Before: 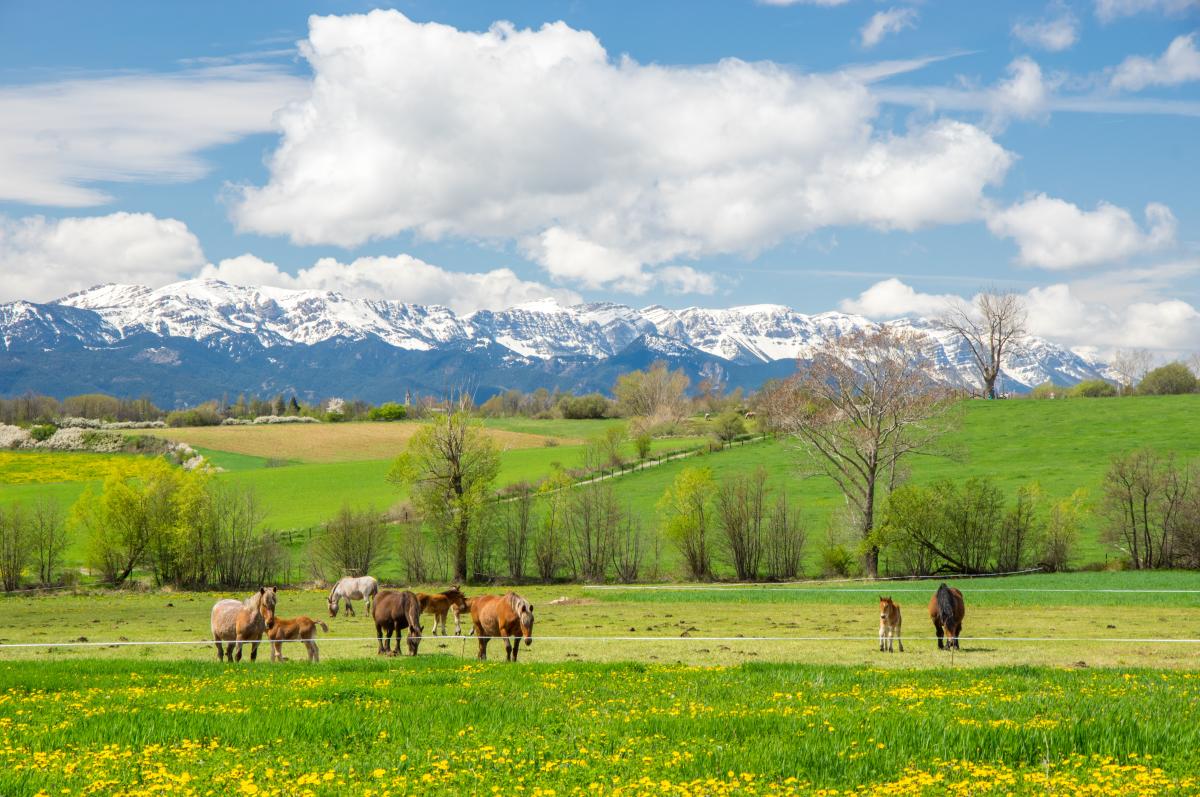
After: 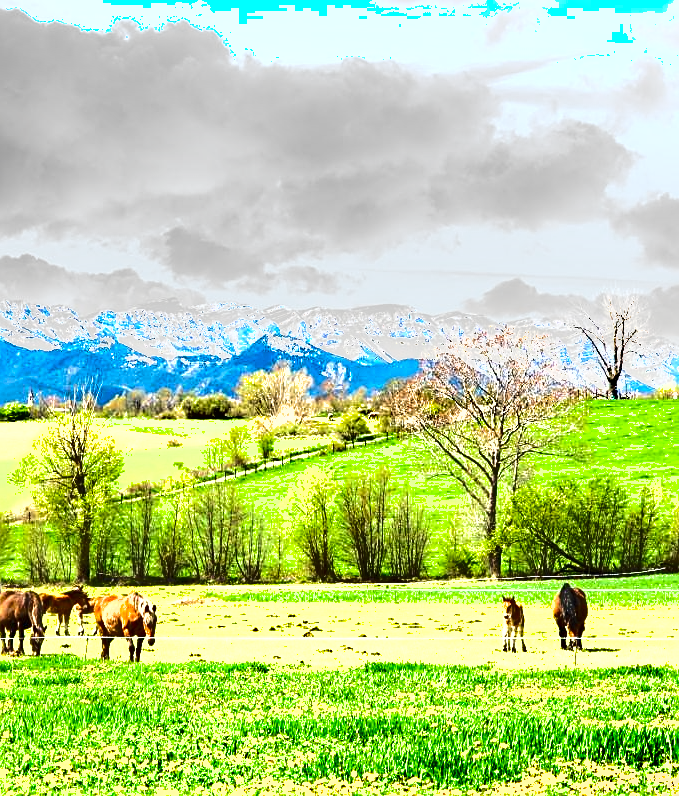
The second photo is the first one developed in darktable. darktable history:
exposure: black level correction 0, exposure 1.675 EV, compensate exposure bias true, compensate highlight preservation false
shadows and highlights: soften with gaussian
sharpen: on, module defaults
crop: left 31.458%, top 0%, right 11.876%
